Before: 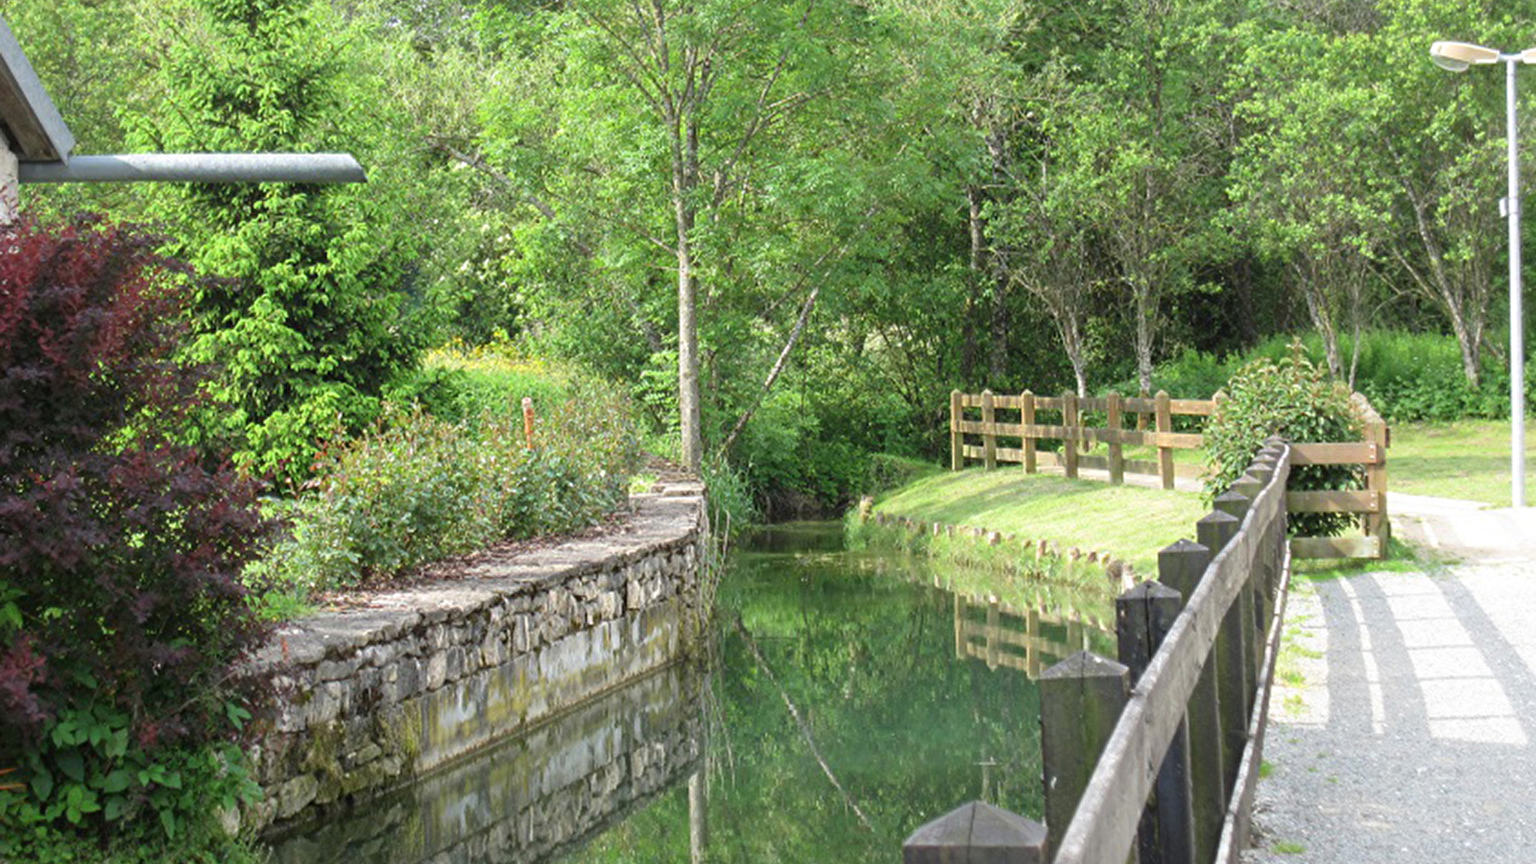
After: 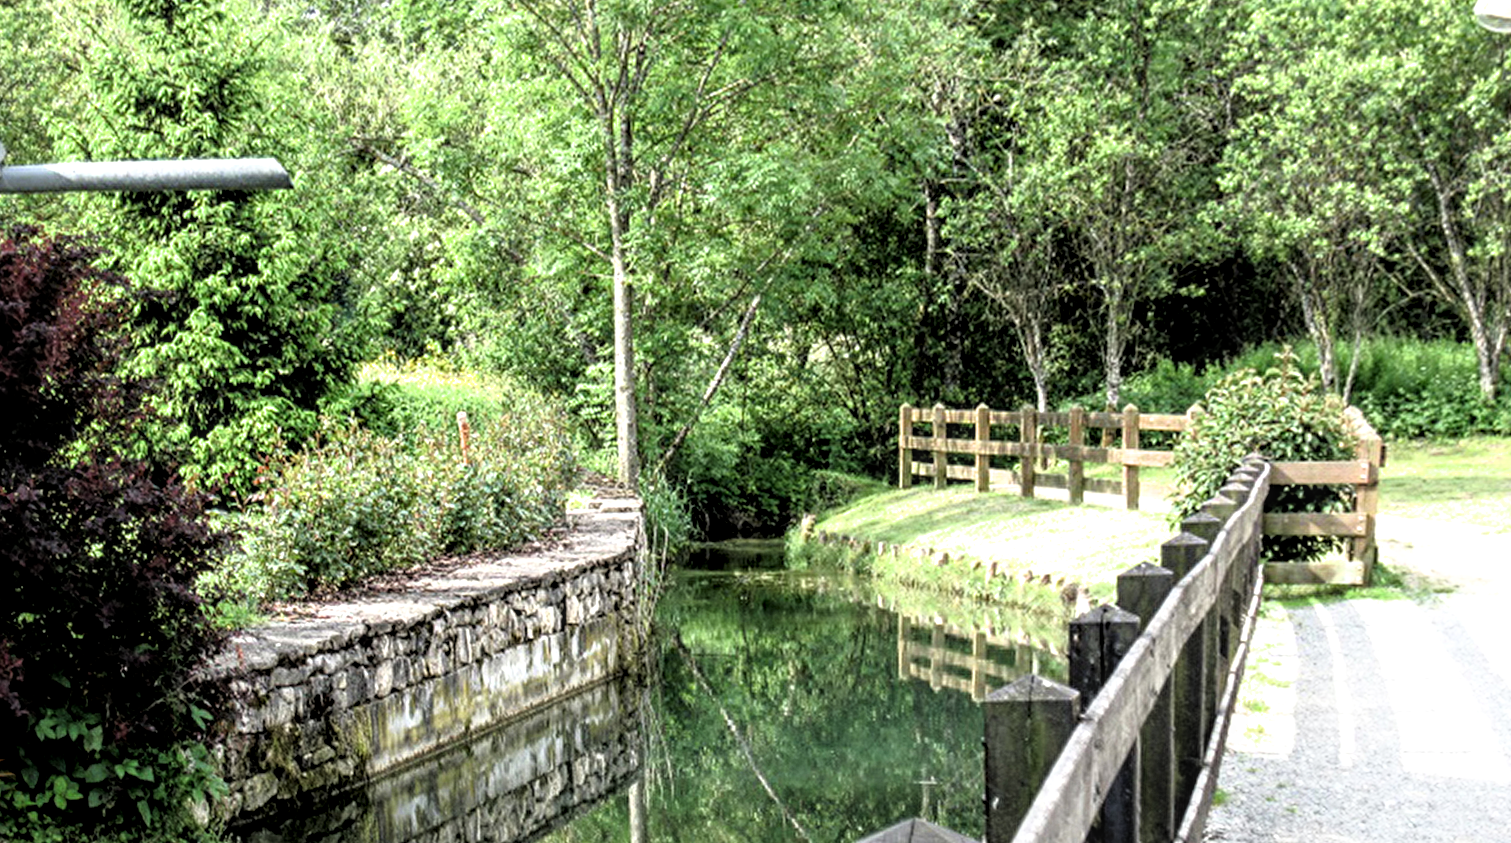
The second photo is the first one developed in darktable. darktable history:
filmic rgb: black relative exposure -3.63 EV, white relative exposure 2.16 EV, hardness 3.62
local contrast: highlights 61%, detail 143%, midtone range 0.428
rotate and perspective: rotation 0.062°, lens shift (vertical) 0.115, lens shift (horizontal) -0.133, crop left 0.047, crop right 0.94, crop top 0.061, crop bottom 0.94
